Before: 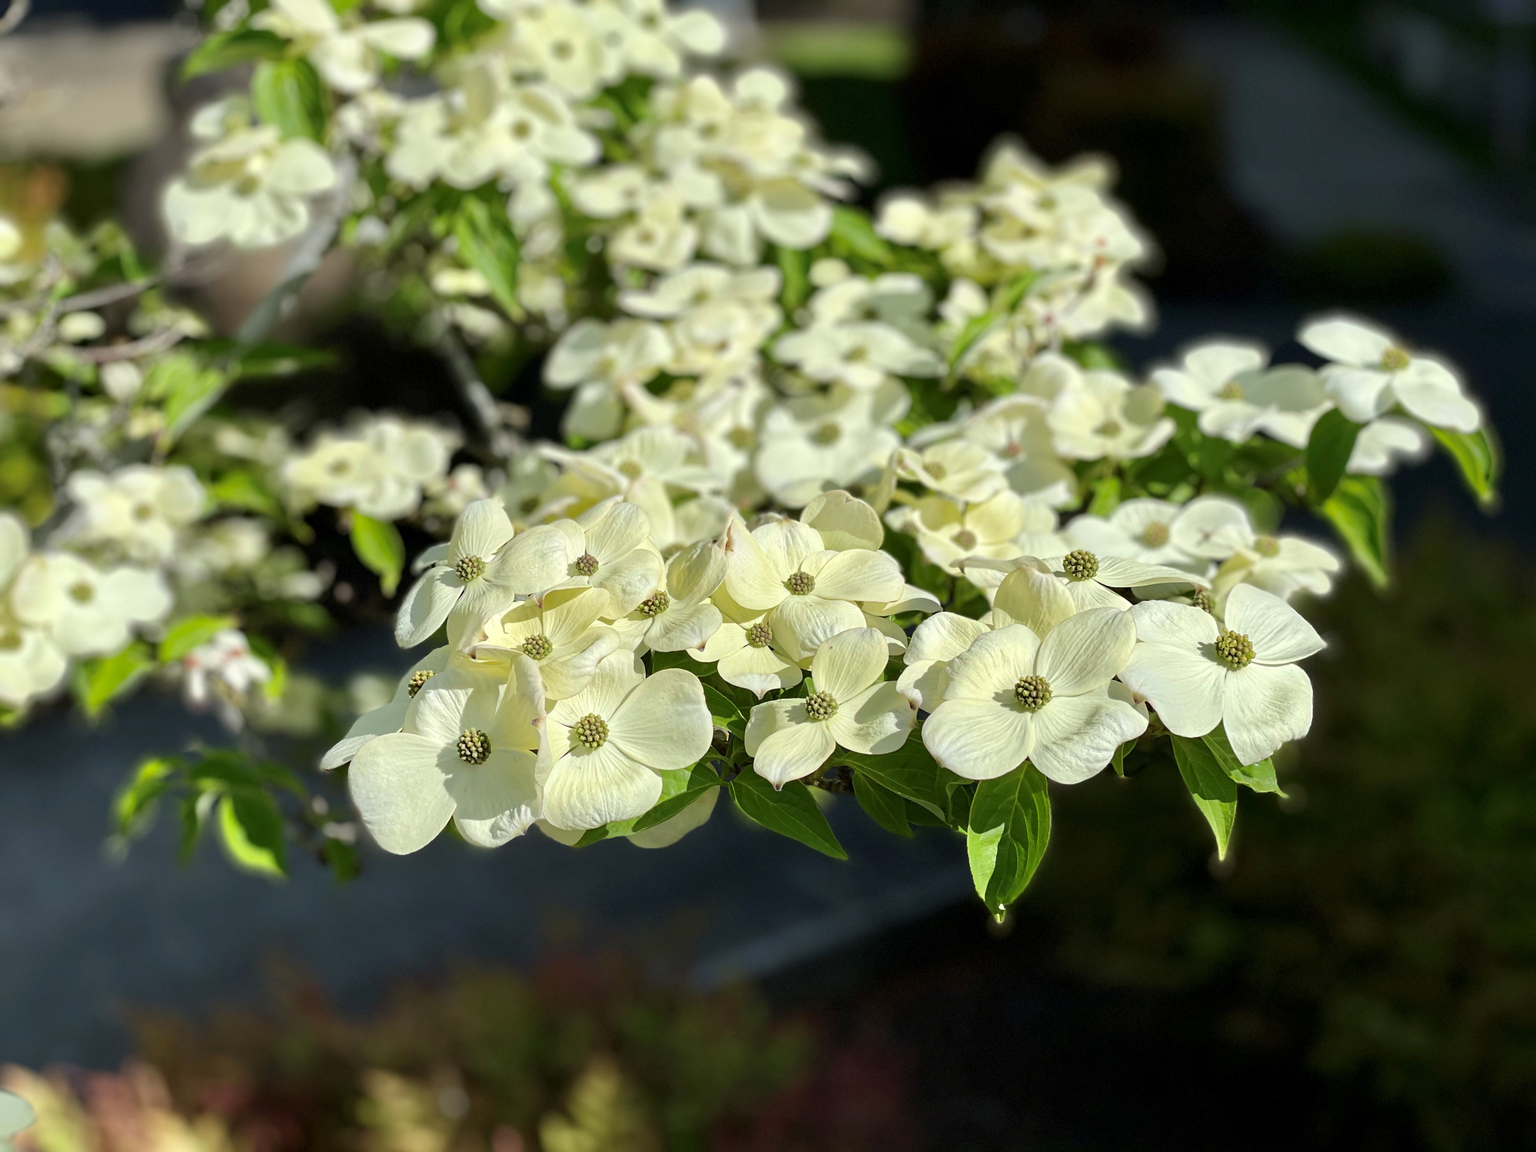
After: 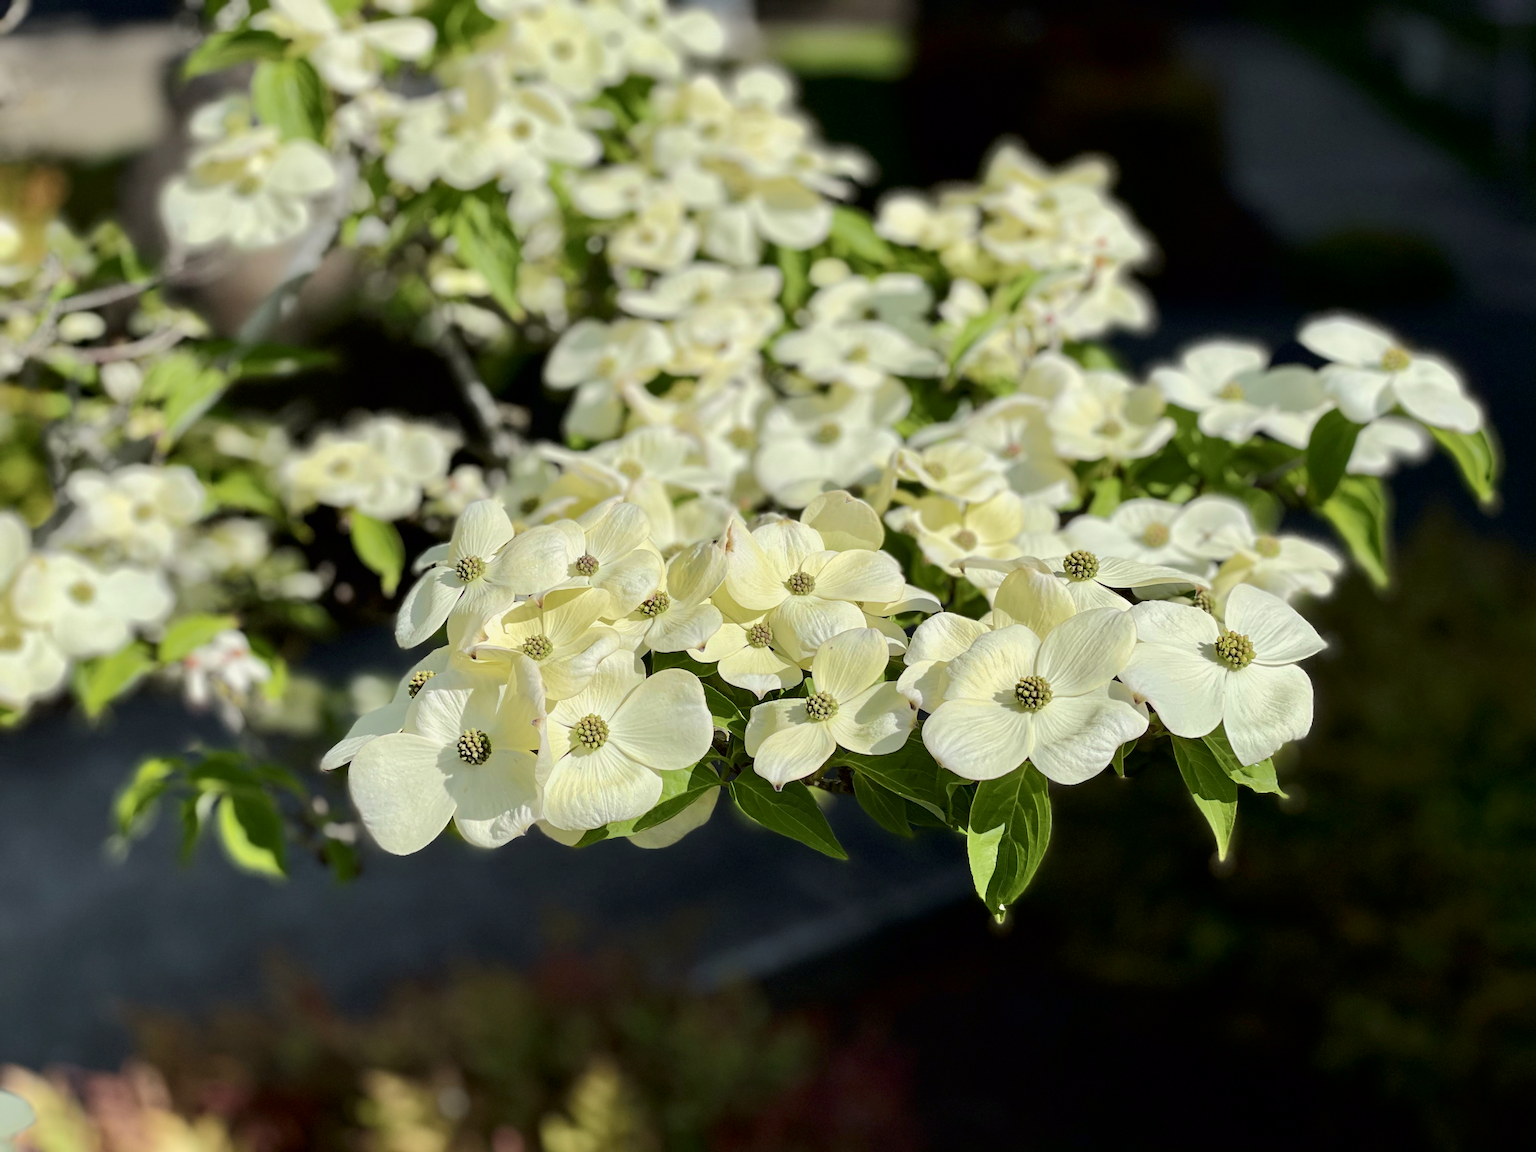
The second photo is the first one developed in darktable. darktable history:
tone curve: curves: ch0 [(0, 0) (0.052, 0.018) (0.236, 0.207) (0.41, 0.417) (0.485, 0.518) (0.54, 0.584) (0.625, 0.666) (0.845, 0.828) (0.994, 0.964)]; ch1 [(0, 0.055) (0.15, 0.117) (0.317, 0.34) (0.382, 0.408) (0.434, 0.441) (0.472, 0.479) (0.498, 0.501) (0.557, 0.558) (0.616, 0.59) (0.739, 0.7) (0.873, 0.857) (1, 0.928)]; ch2 [(0, 0) (0.352, 0.403) (0.447, 0.466) (0.482, 0.482) (0.528, 0.526) (0.586, 0.577) (0.618, 0.621) (0.785, 0.747) (1, 1)], color space Lab, independent channels, preserve colors none
